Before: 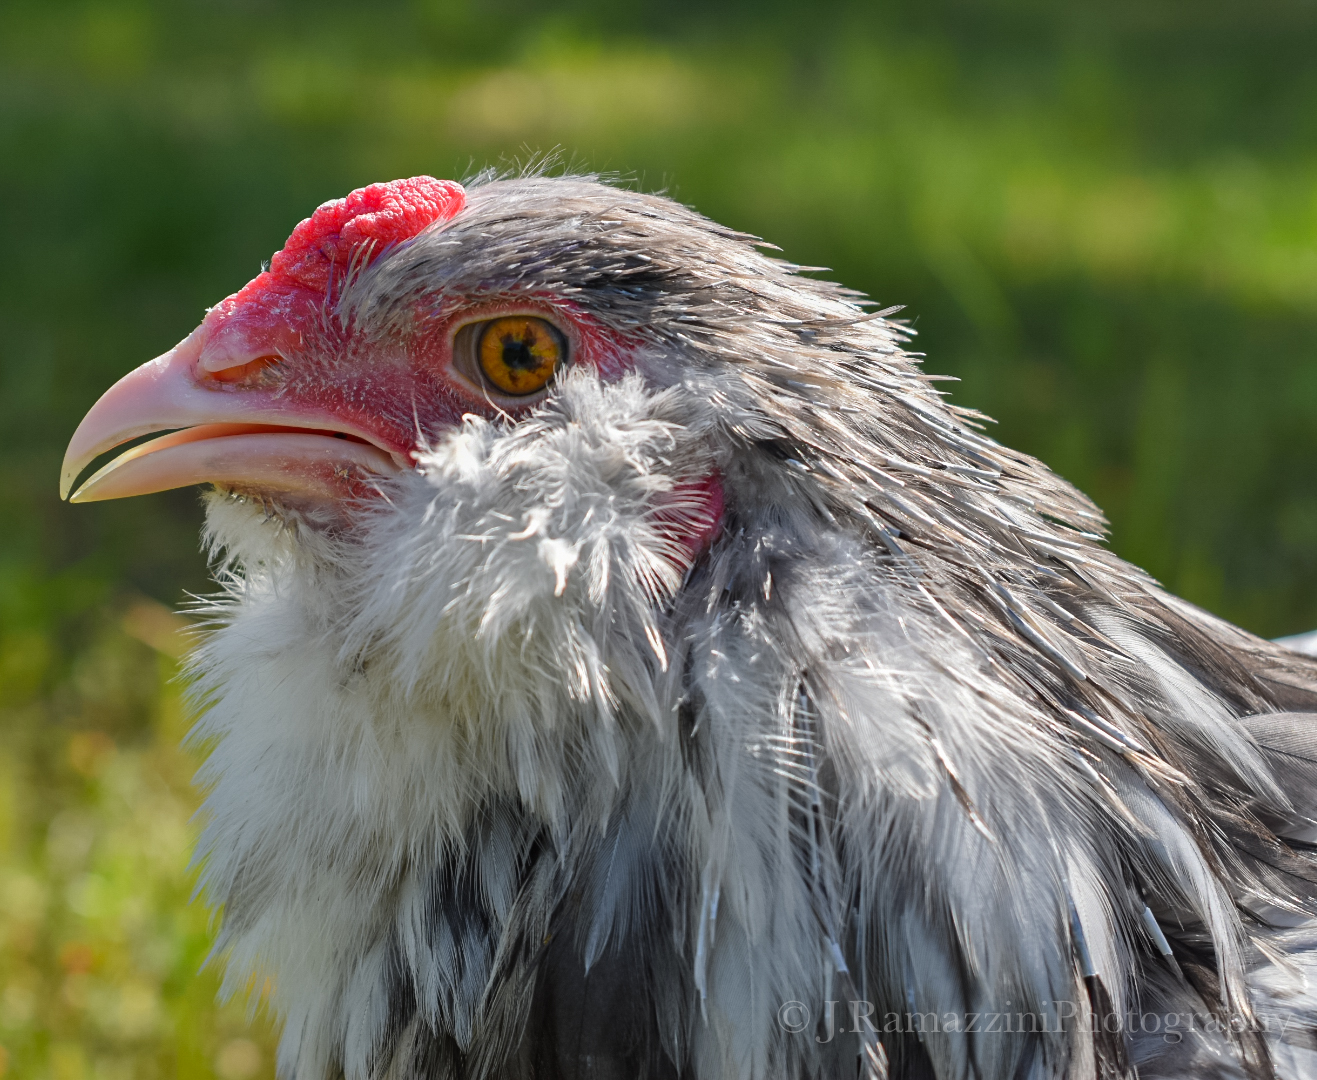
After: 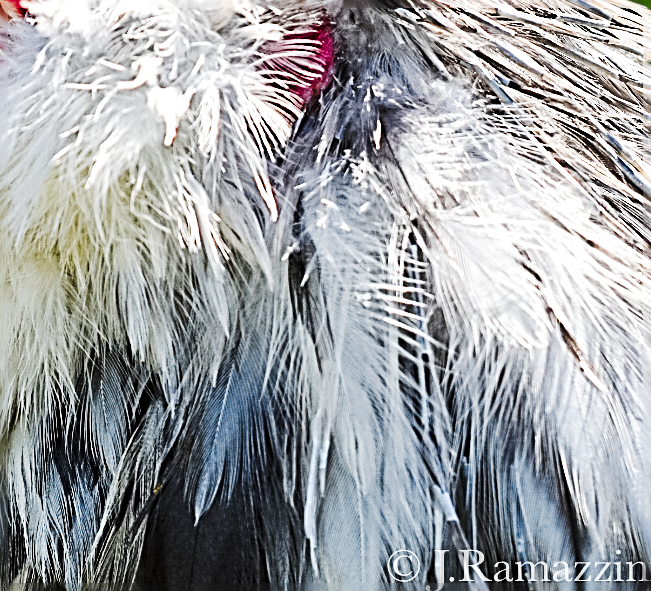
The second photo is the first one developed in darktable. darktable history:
tone curve: curves: ch0 [(0, 0) (0.003, 0.005) (0.011, 0.011) (0.025, 0.02) (0.044, 0.03) (0.069, 0.041) (0.1, 0.062) (0.136, 0.089) (0.177, 0.135) (0.224, 0.189) (0.277, 0.259) (0.335, 0.373) (0.399, 0.499) (0.468, 0.622) (0.543, 0.724) (0.623, 0.807) (0.709, 0.868) (0.801, 0.916) (0.898, 0.964) (1, 1)], preserve colors none
color zones: curves: ch0 [(0, 0.5) (0.143, 0.5) (0.286, 0.5) (0.429, 0.5) (0.62, 0.489) (0.714, 0.445) (0.844, 0.496) (1, 0.5)]; ch1 [(0, 0.5) (0.143, 0.5) (0.286, 0.5) (0.429, 0.5) (0.571, 0.5) (0.714, 0.523) (0.857, 0.5) (1, 0.5)]
sharpen: radius 3.158, amount 1.731
exposure: black level correction 0.001, exposure 0.5 EV, compensate exposure bias true, compensate highlight preservation false
crop: left 29.672%, top 41.786%, right 20.851%, bottom 3.487%
